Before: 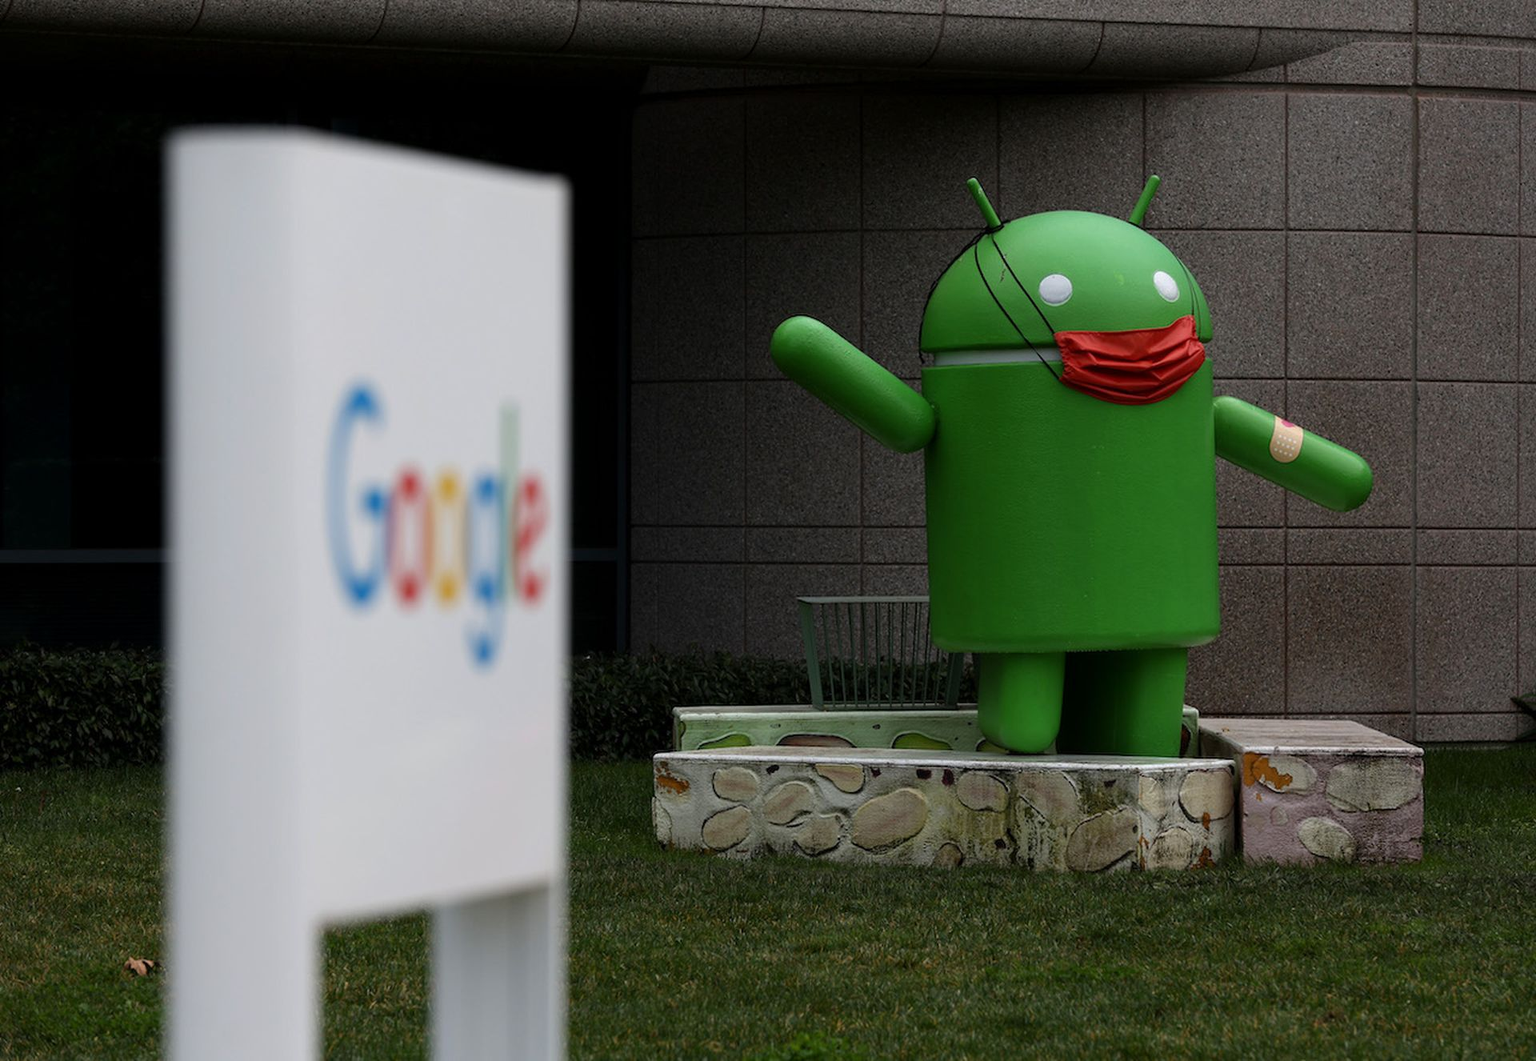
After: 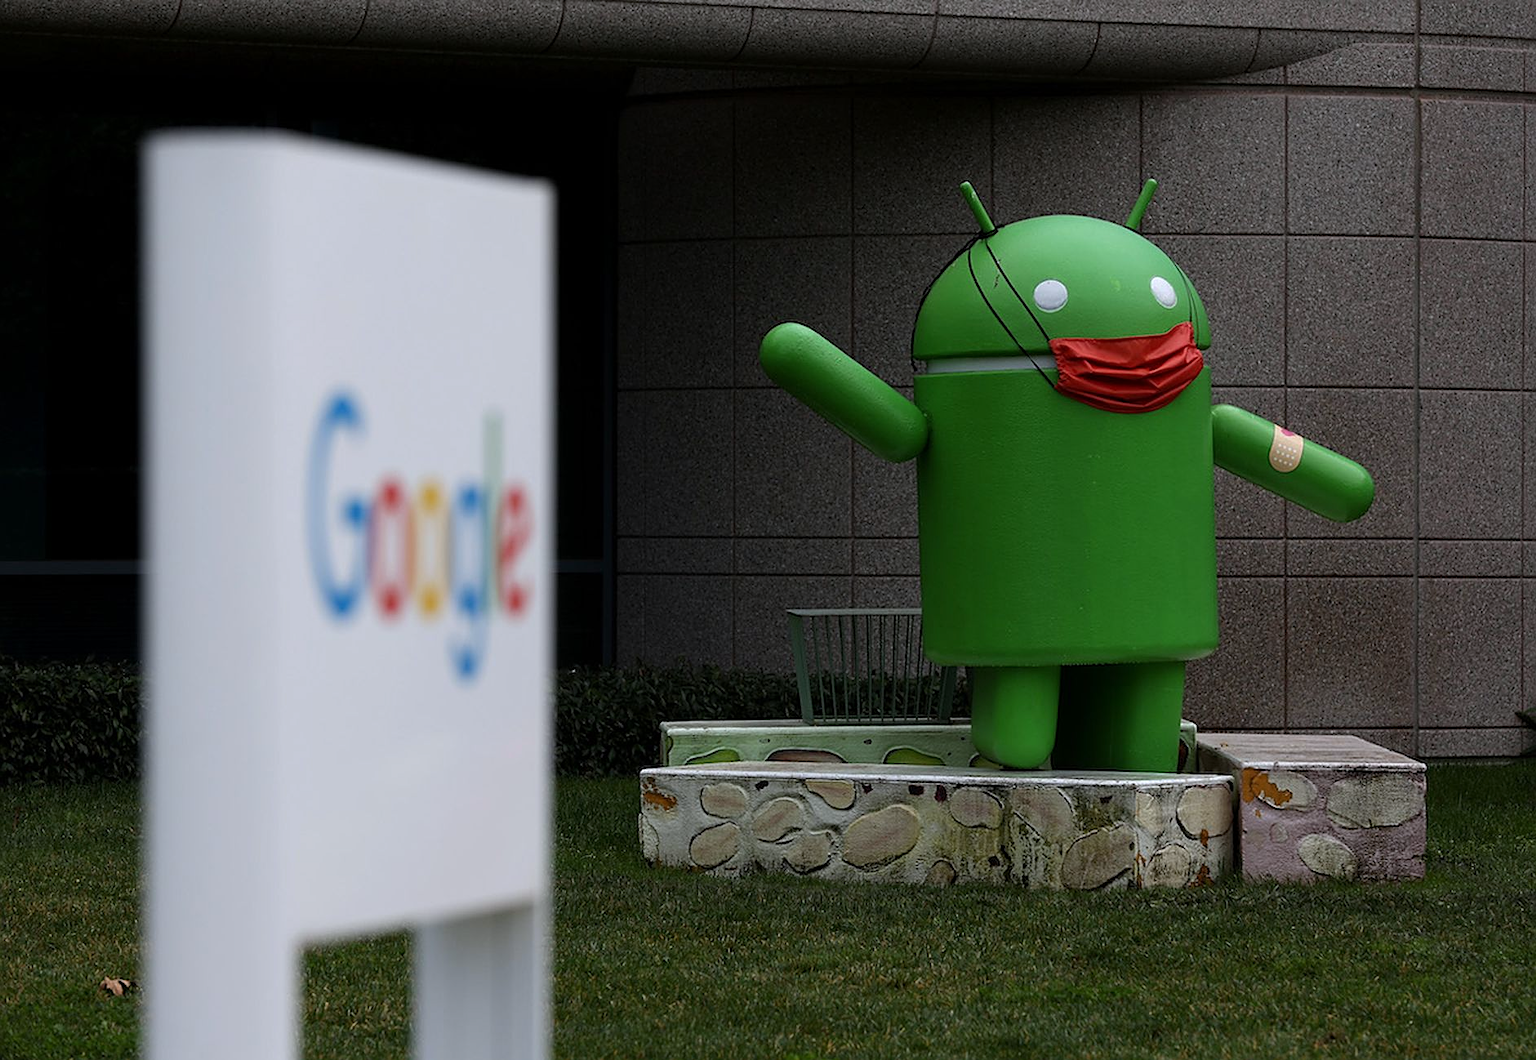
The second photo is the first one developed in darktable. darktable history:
crop: left 1.743%, right 0.268%, bottom 2.011%
white balance: red 0.983, blue 1.036
sharpen: on, module defaults
